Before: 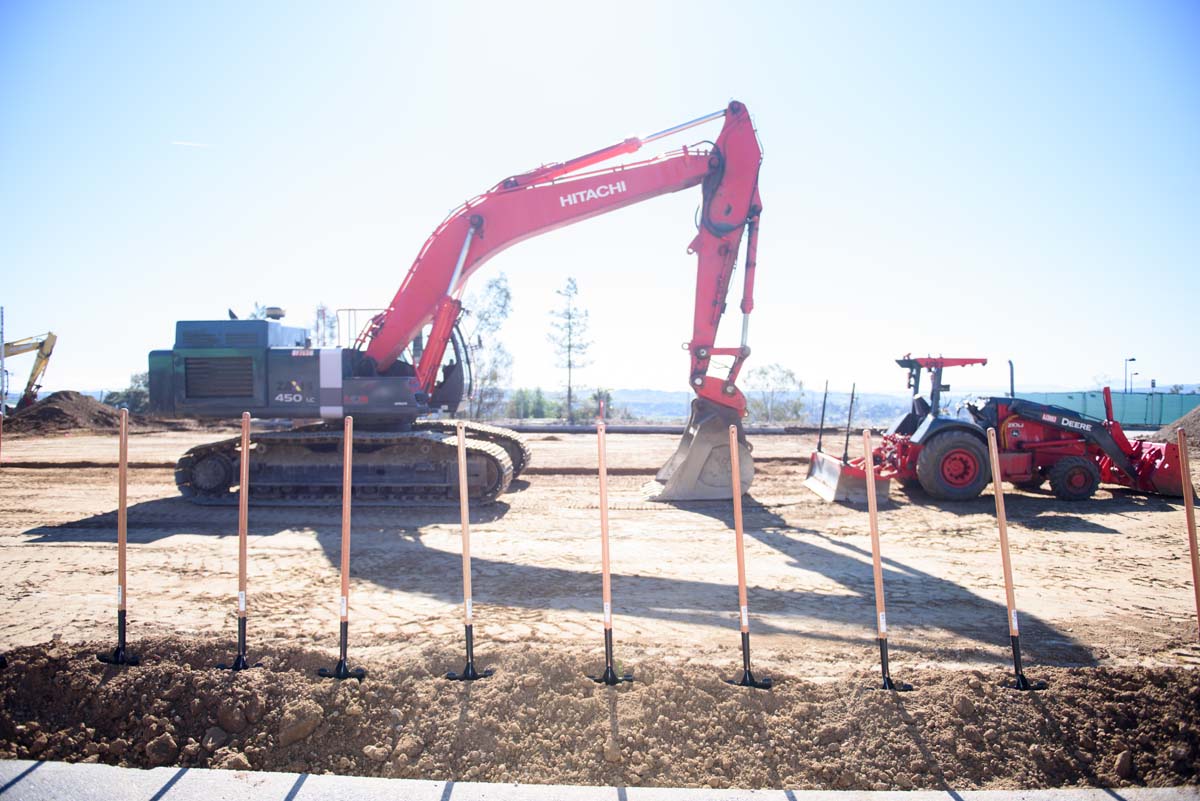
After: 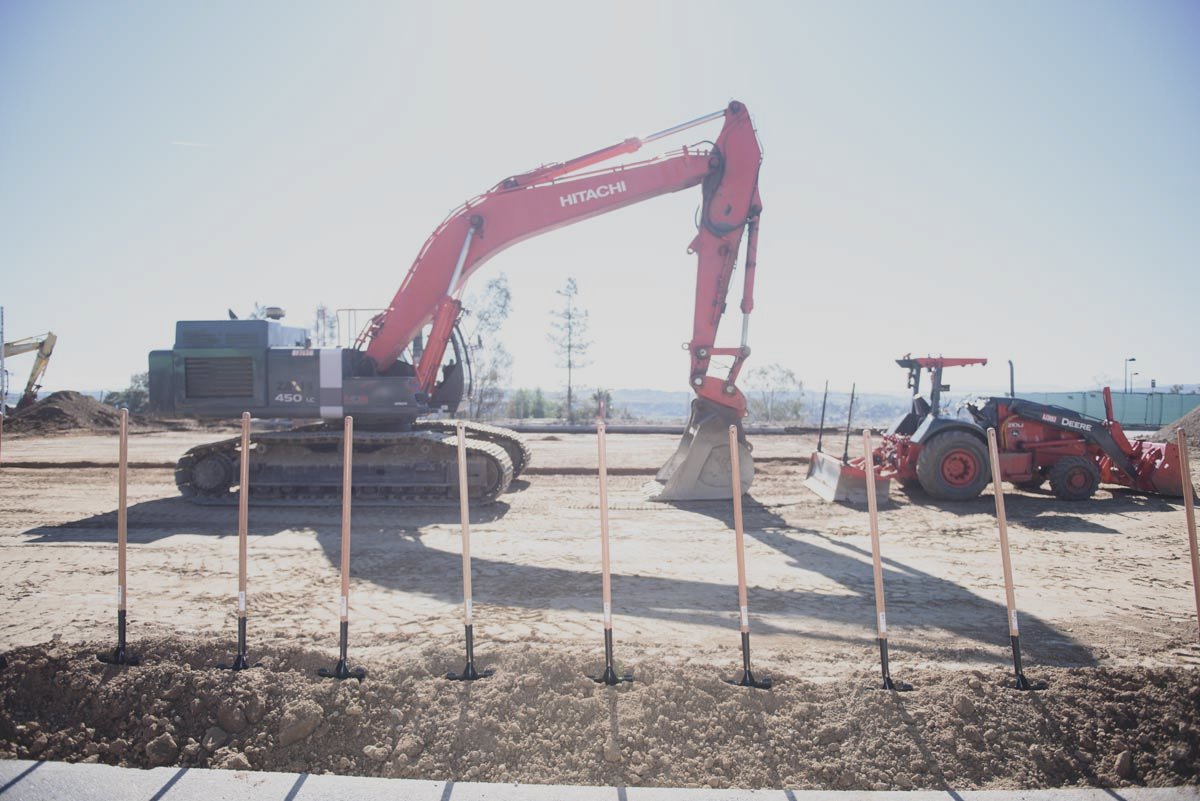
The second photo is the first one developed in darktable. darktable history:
contrast brightness saturation: contrast -0.256, saturation -0.448
